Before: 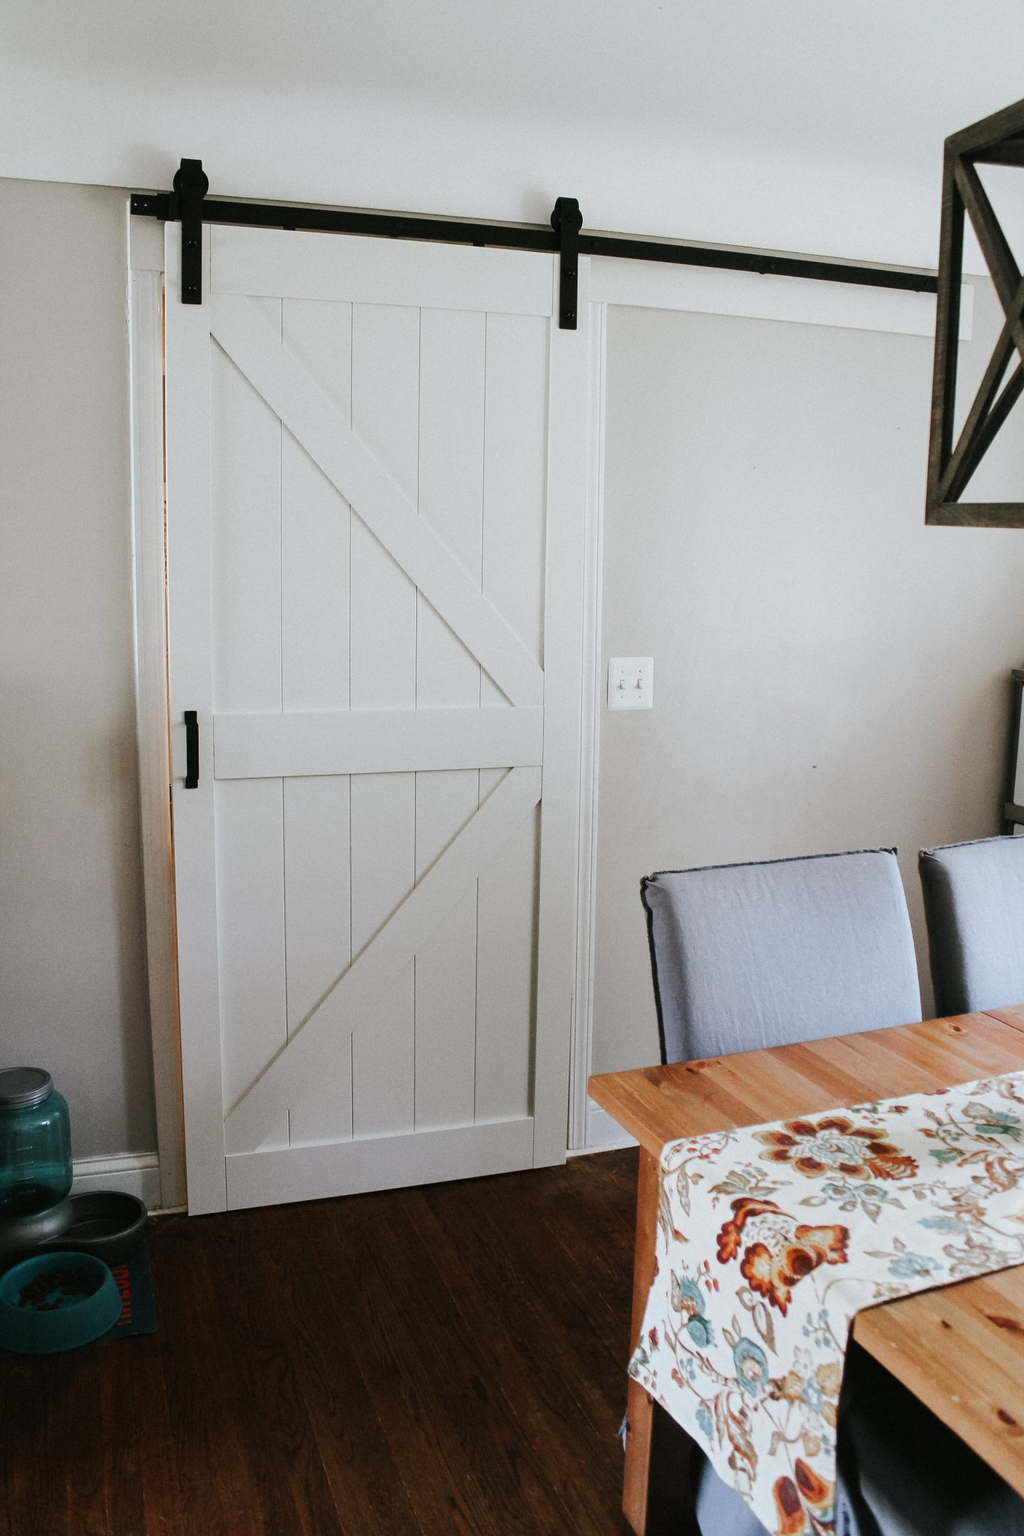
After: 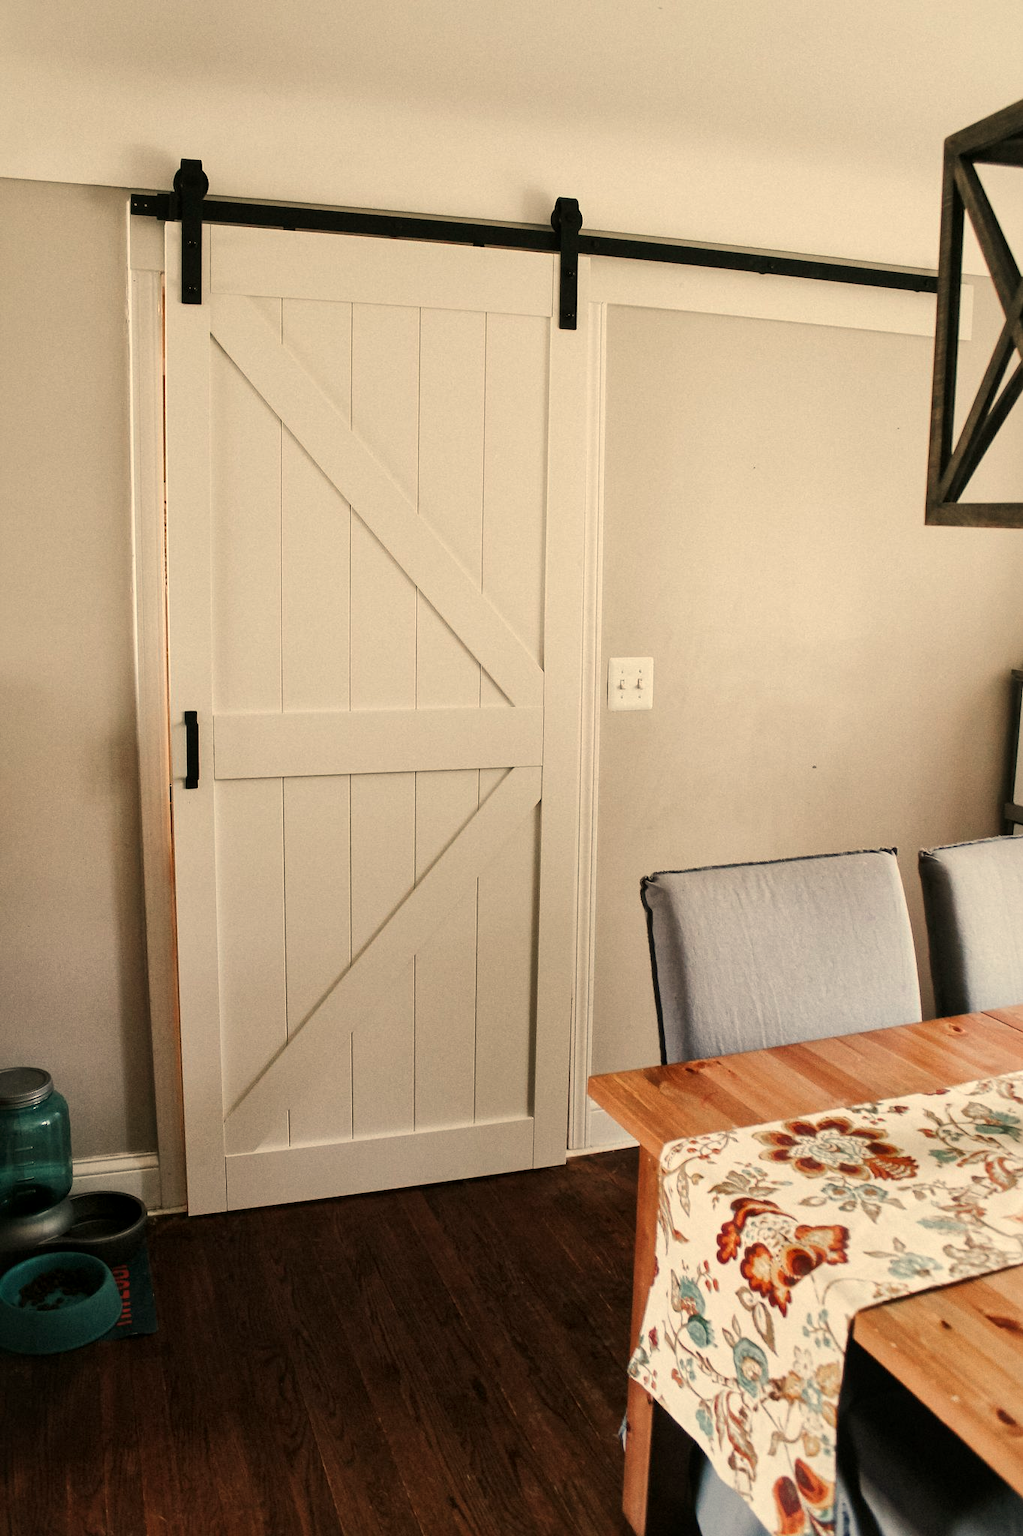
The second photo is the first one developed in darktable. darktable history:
local contrast: mode bilateral grid, contrast 20, coarseness 50, detail 140%, midtone range 0.2
white balance: red 1.138, green 0.996, blue 0.812
